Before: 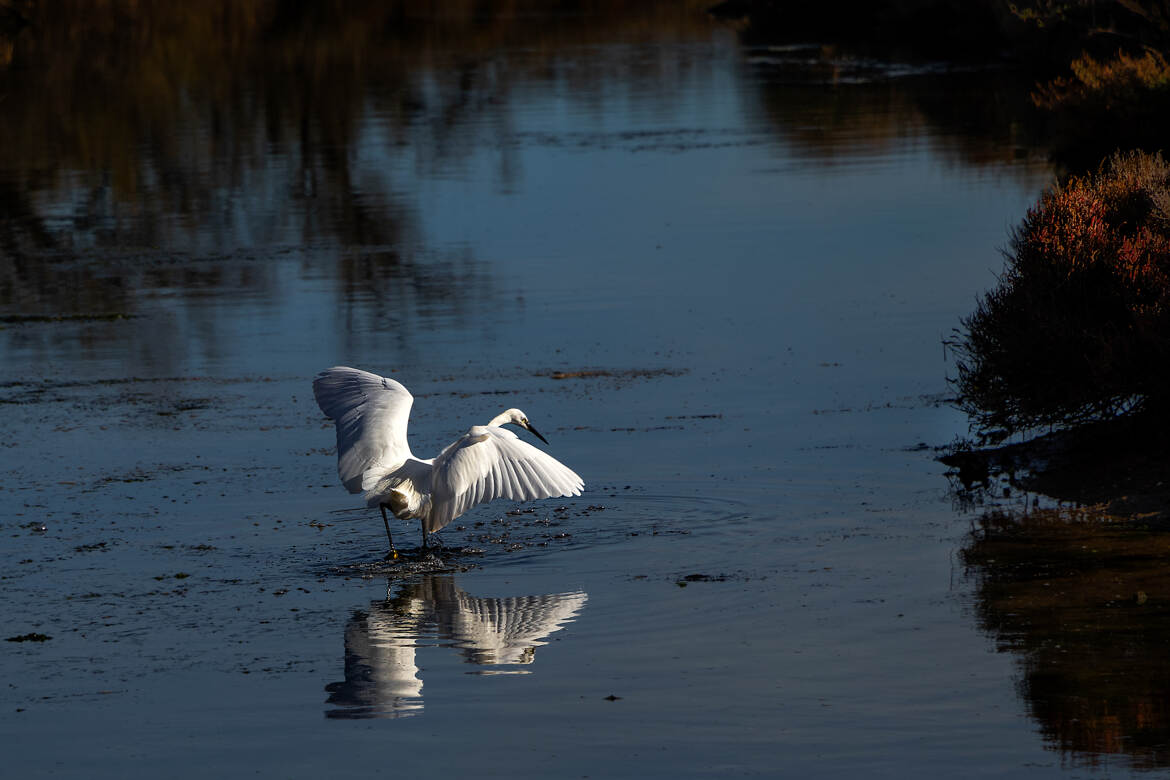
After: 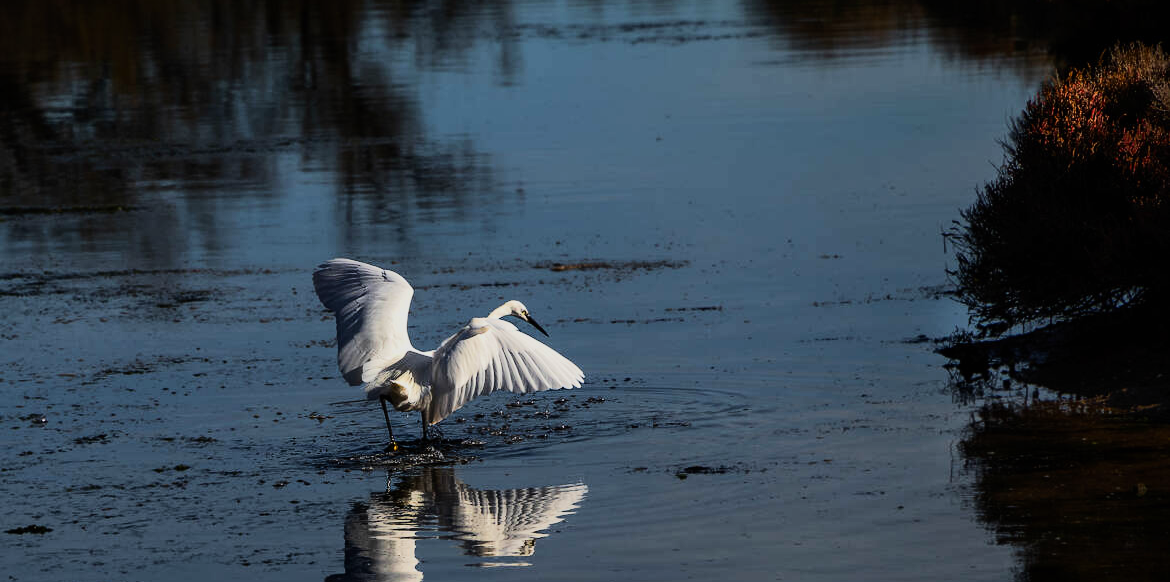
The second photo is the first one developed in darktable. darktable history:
exposure: black level correction 0, exposure -0.685 EV, compensate highlight preservation false
contrast brightness saturation: contrast 0.051
crop: top 13.941%, bottom 11.393%
tone equalizer: -7 EV 0.146 EV, -6 EV 0.597 EV, -5 EV 1.13 EV, -4 EV 1.36 EV, -3 EV 1.17 EV, -2 EV 0.6 EV, -1 EV 0.158 EV, edges refinement/feathering 500, mask exposure compensation -1.57 EV, preserve details no
